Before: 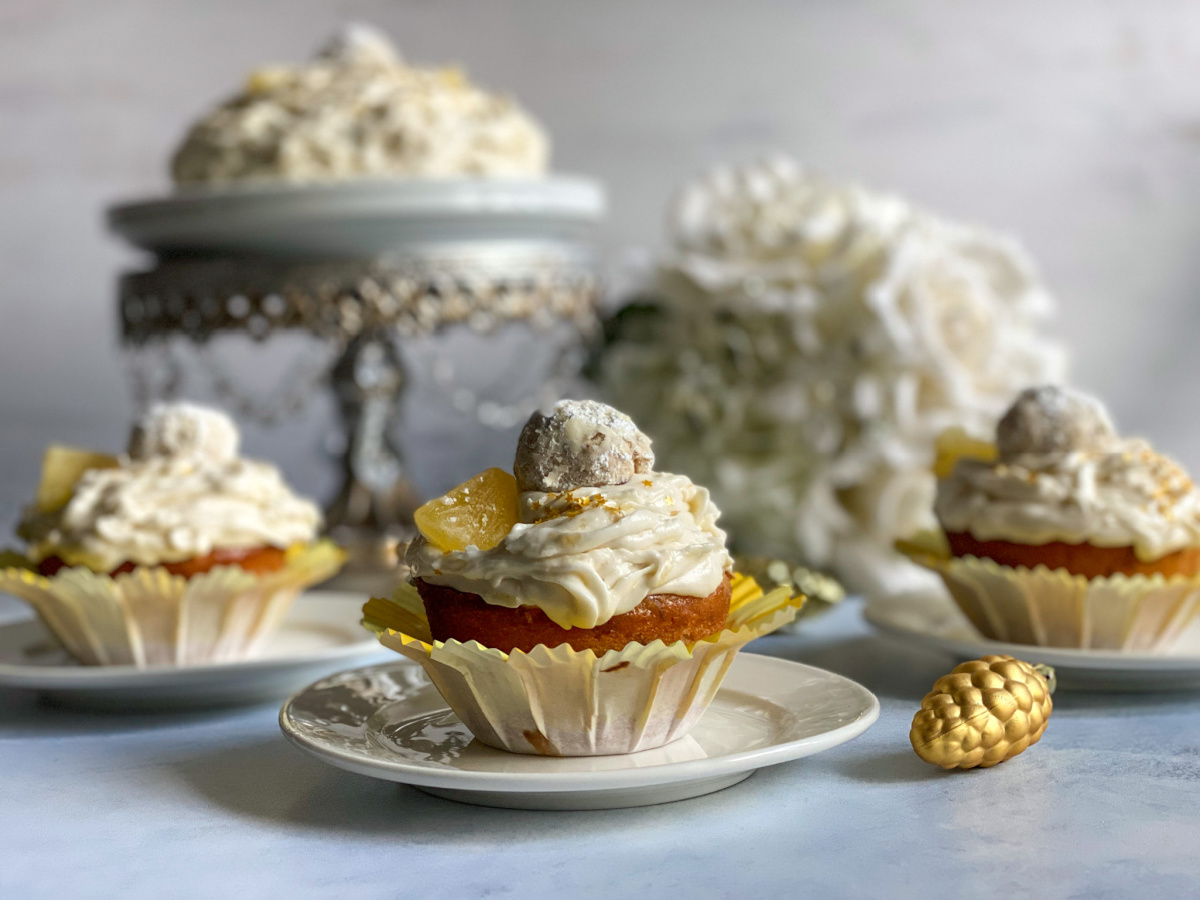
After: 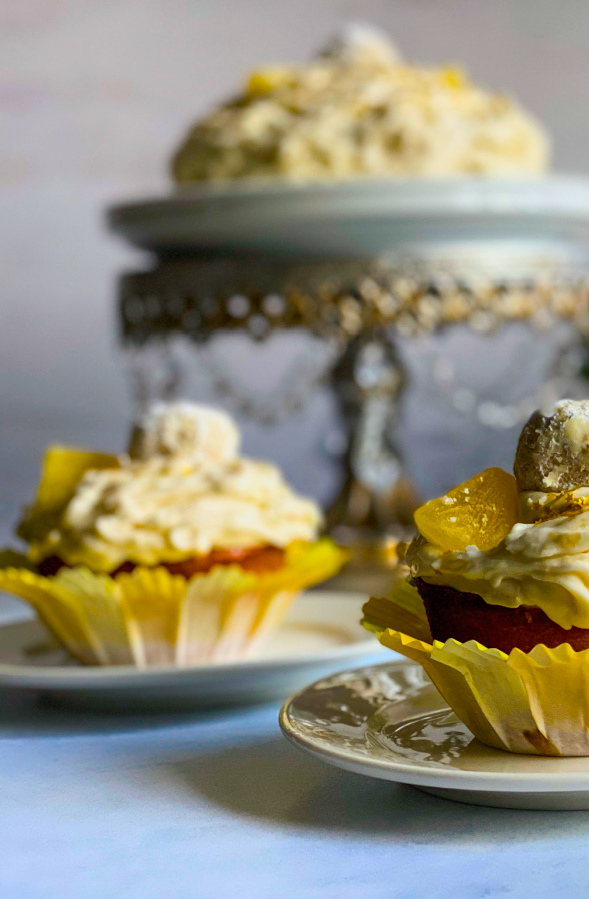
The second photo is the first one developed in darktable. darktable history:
crop and rotate: left 0%, top 0%, right 50.845%
contrast brightness saturation: contrast 0.2, brightness 0.15, saturation 0.14
color balance rgb: perceptual saturation grading › global saturation 100%
exposure: exposure -0.462 EV, compensate highlight preservation false
